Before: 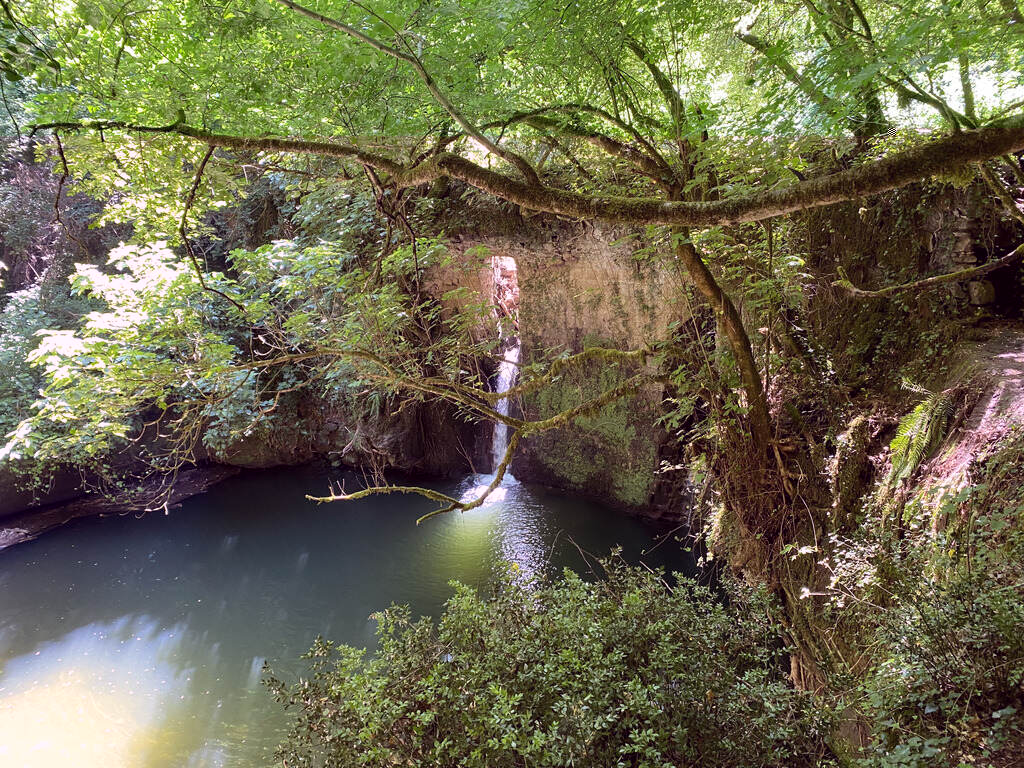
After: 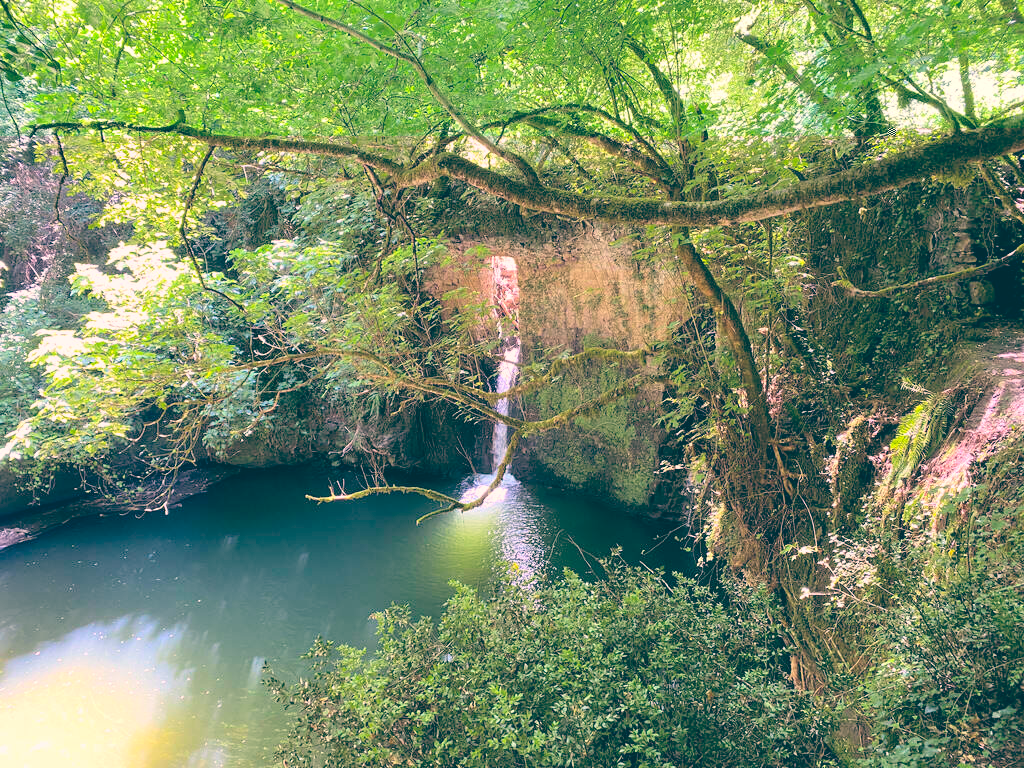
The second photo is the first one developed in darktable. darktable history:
color balance: lift [1.005, 0.99, 1.007, 1.01], gamma [1, 0.979, 1.011, 1.021], gain [0.923, 1.098, 1.025, 0.902], input saturation 90.45%, contrast 7.73%, output saturation 105.91%
contrast brightness saturation: contrast 0.1, brightness 0.3, saturation 0.14
